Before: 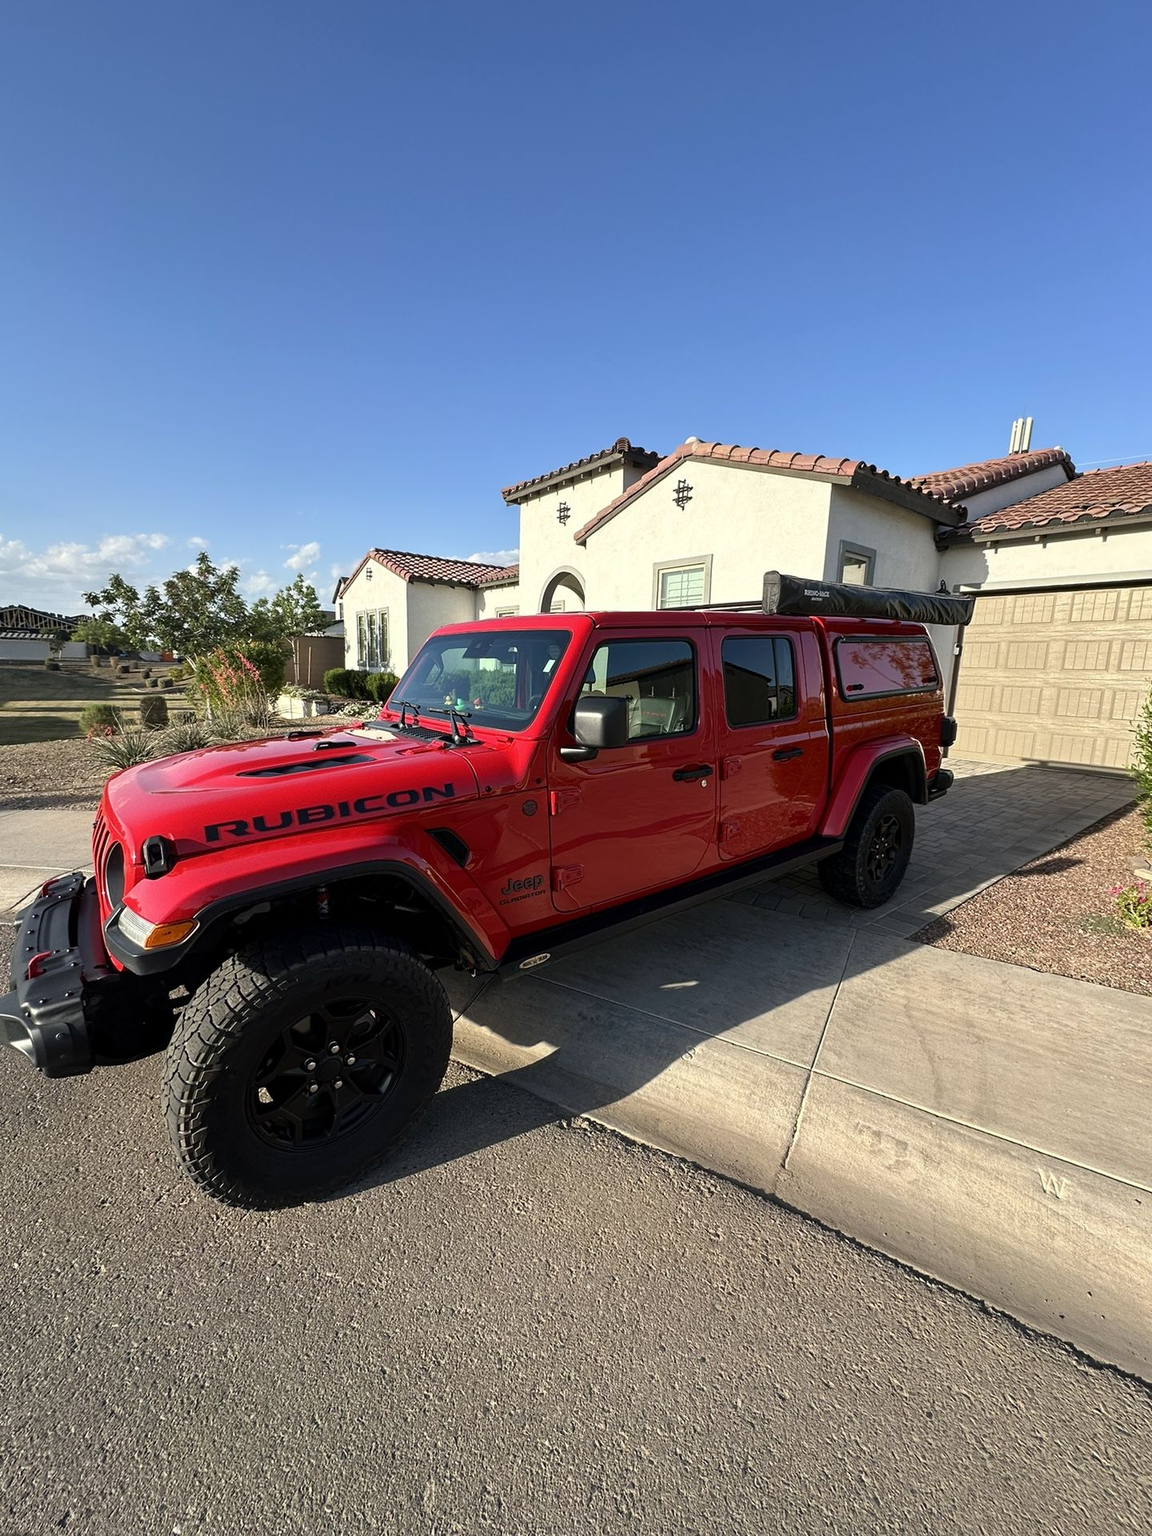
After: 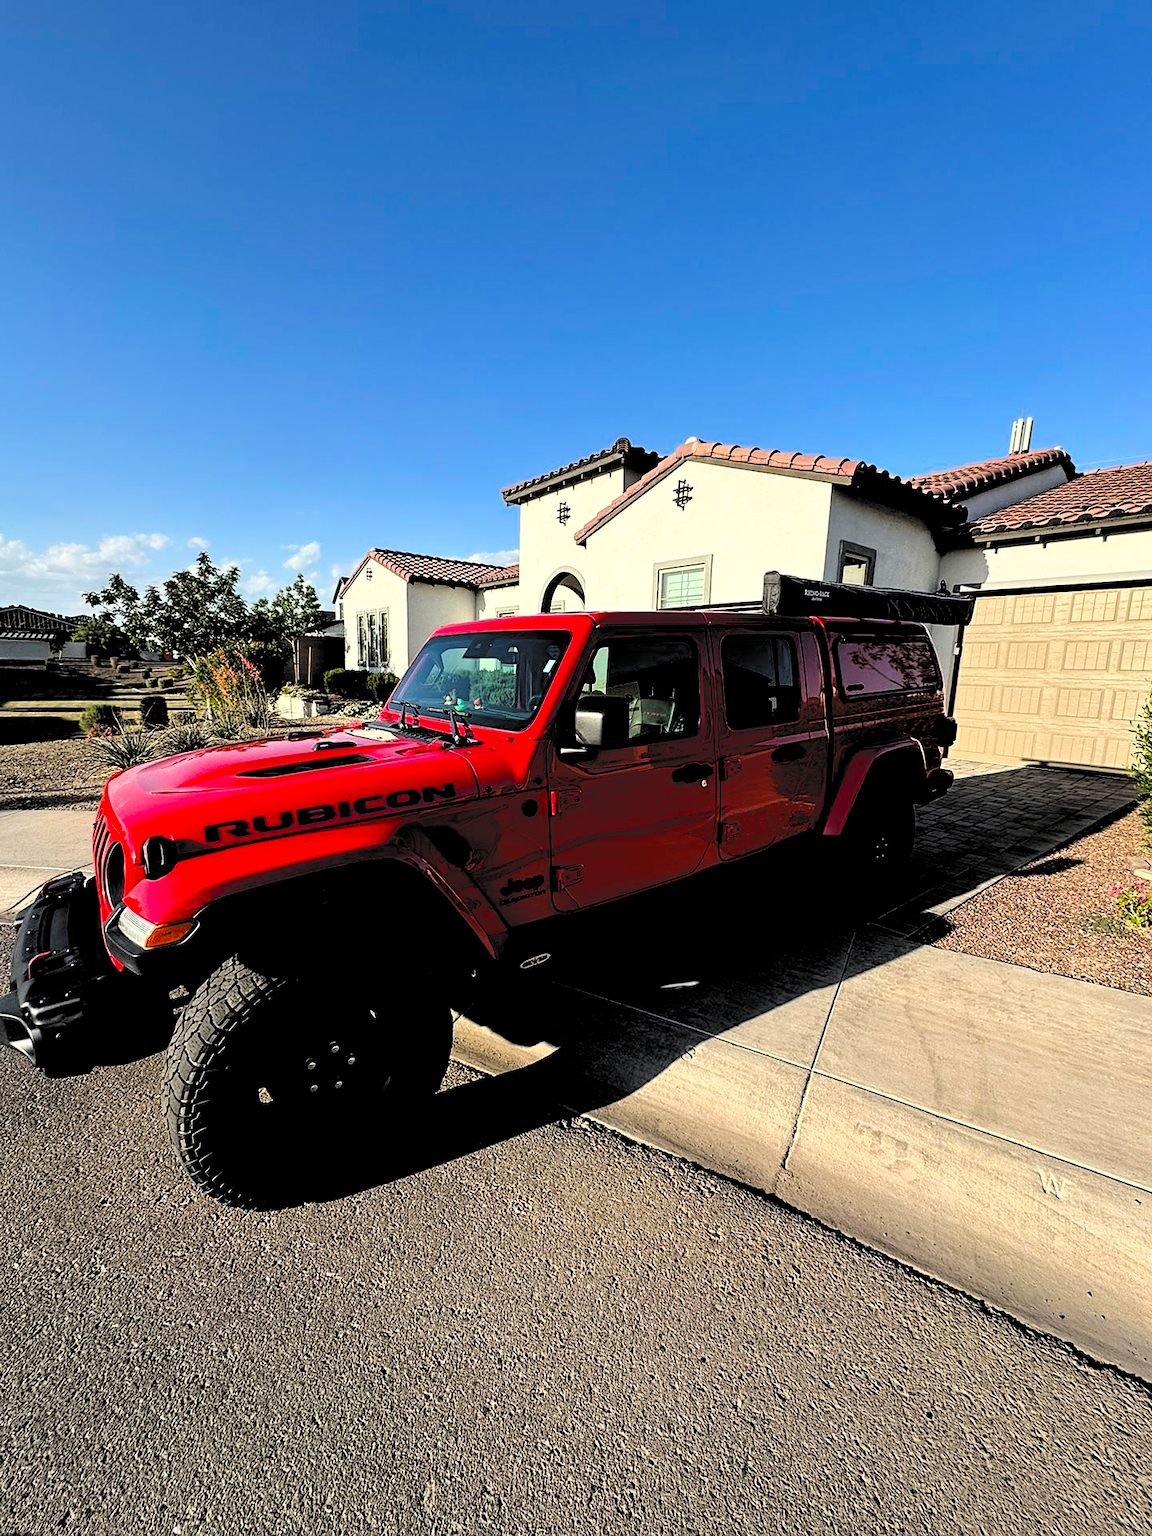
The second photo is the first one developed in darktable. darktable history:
filmic rgb: middle gray luminance 13.58%, black relative exposure -1.83 EV, white relative exposure 3.08 EV, target black luminance 0%, hardness 1.81, latitude 58.41%, contrast 1.729, highlights saturation mix 6.49%, shadows ↔ highlights balance -37.51%, color science v5 (2021), contrast in shadows safe, contrast in highlights safe
sharpen: amount 0.205
